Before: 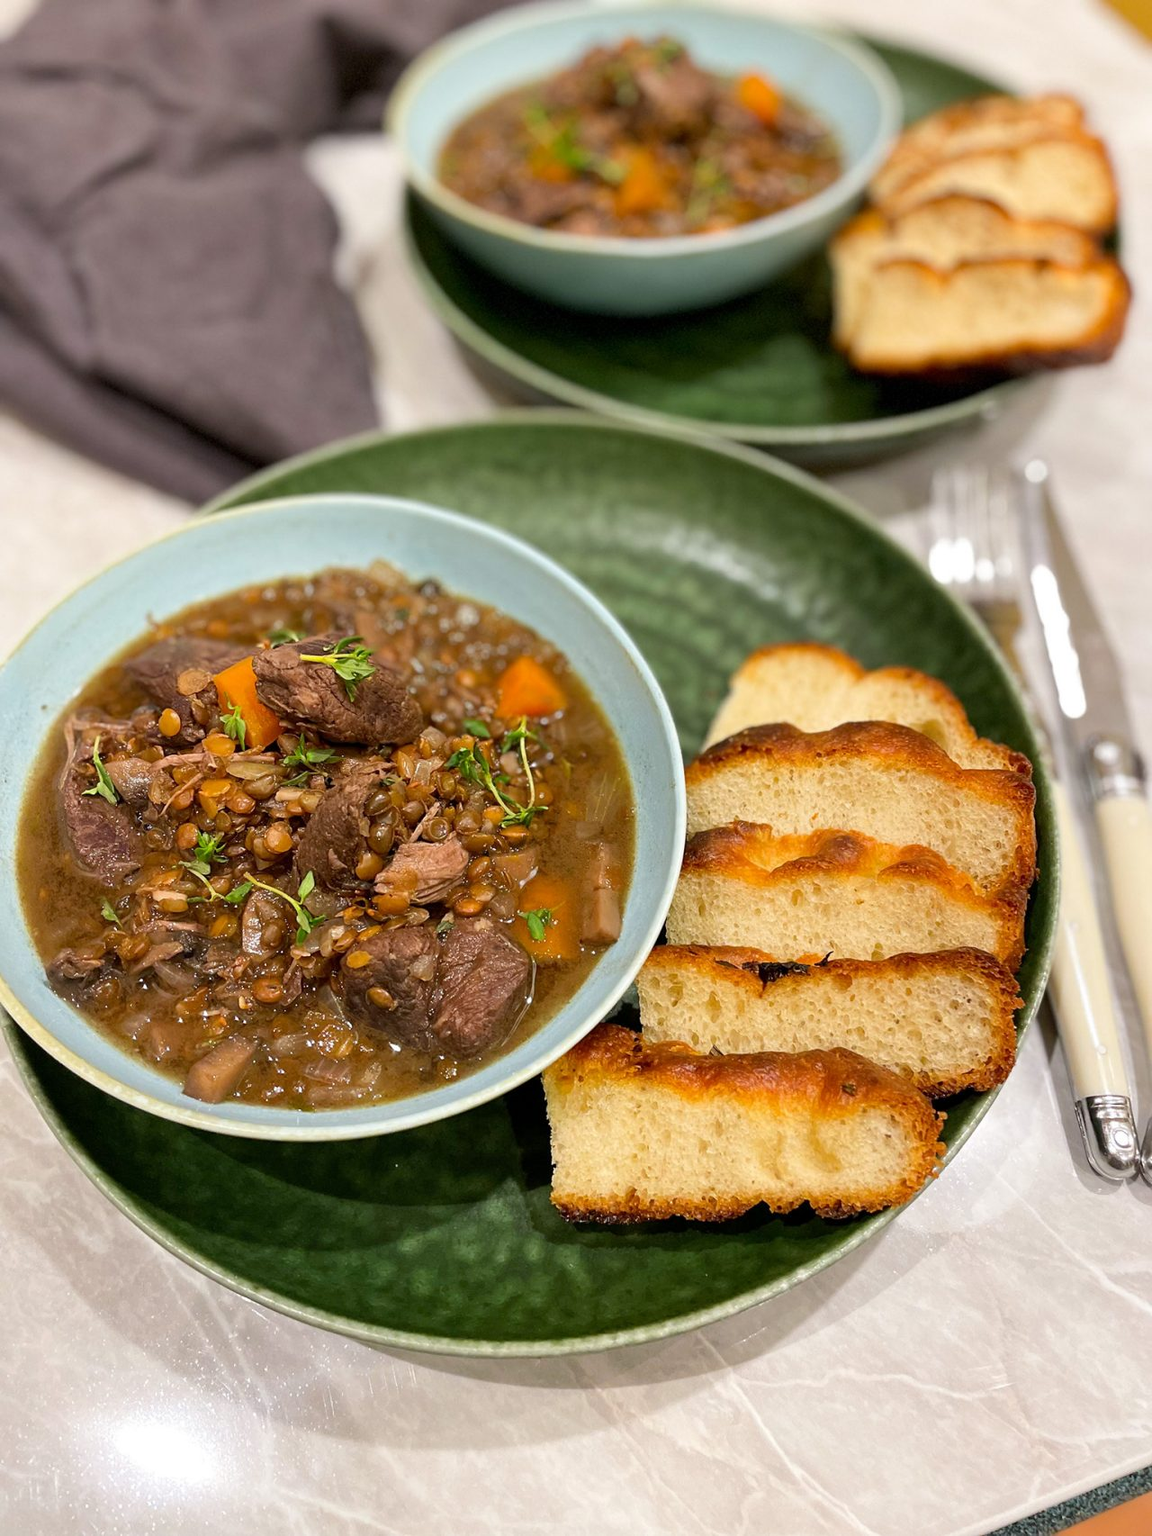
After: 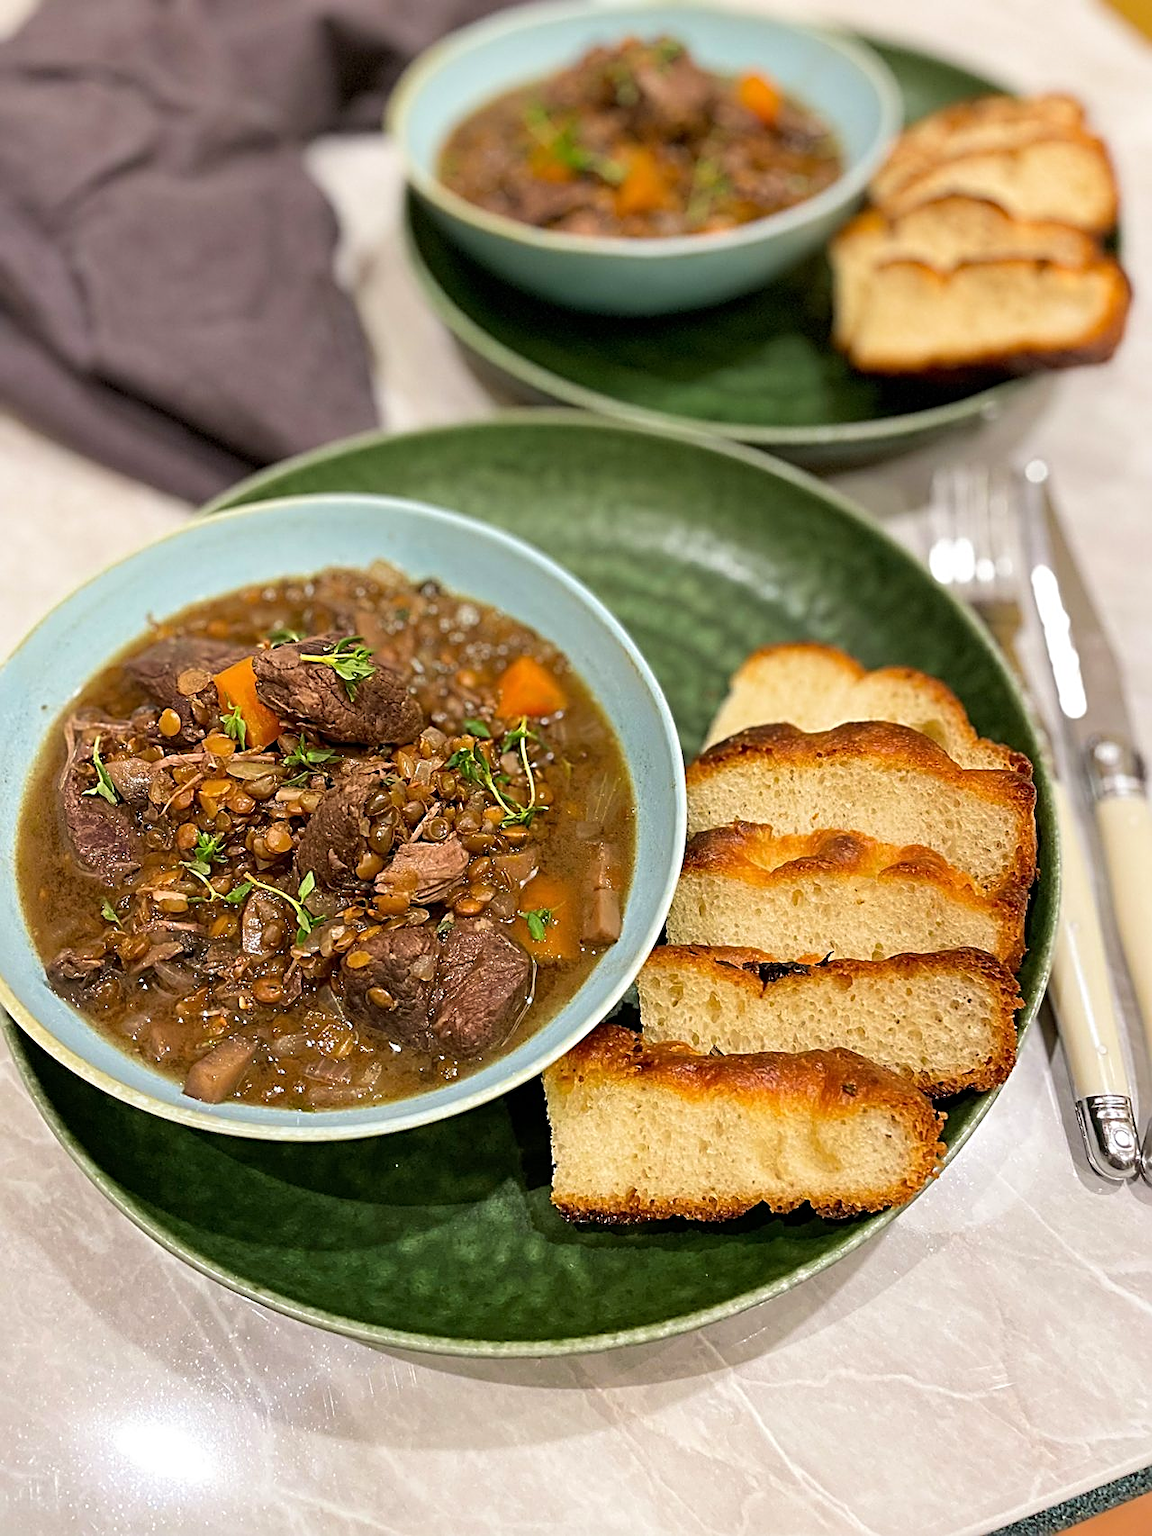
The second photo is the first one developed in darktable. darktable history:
sharpen: radius 2.799, amount 0.703
velvia: strength 15.15%
